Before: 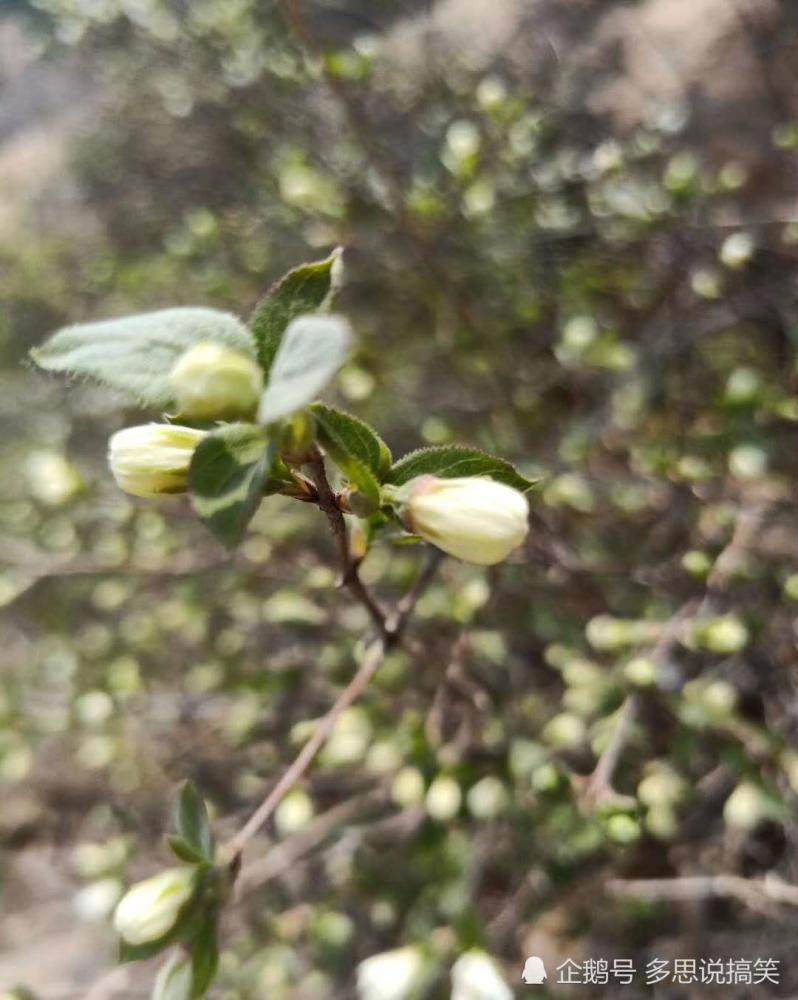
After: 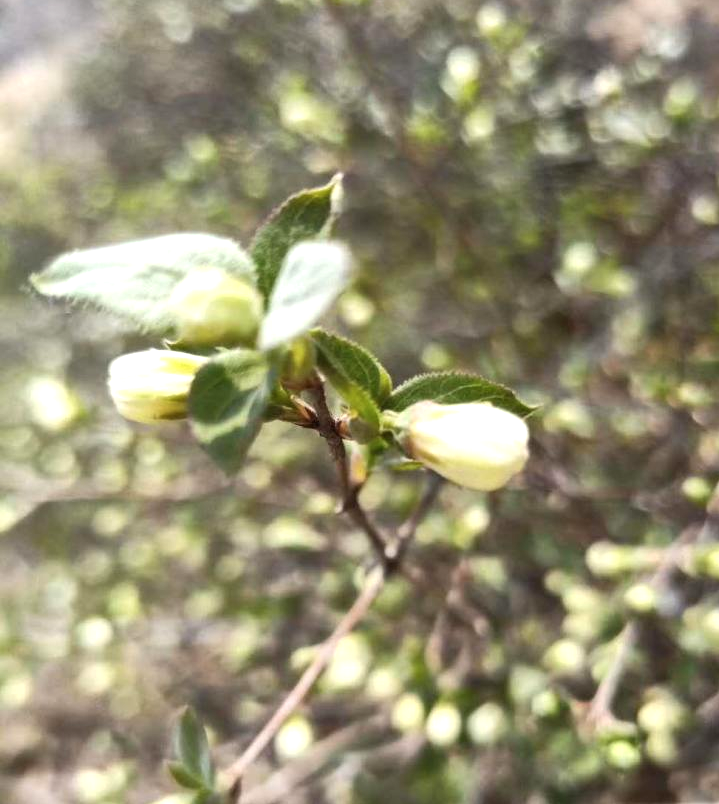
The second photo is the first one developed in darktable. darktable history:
crop: top 7.429%, right 9.816%, bottom 12.081%
exposure: black level correction 0, exposure 0.703 EV, compensate highlight preservation false
contrast brightness saturation: saturation -0.052
